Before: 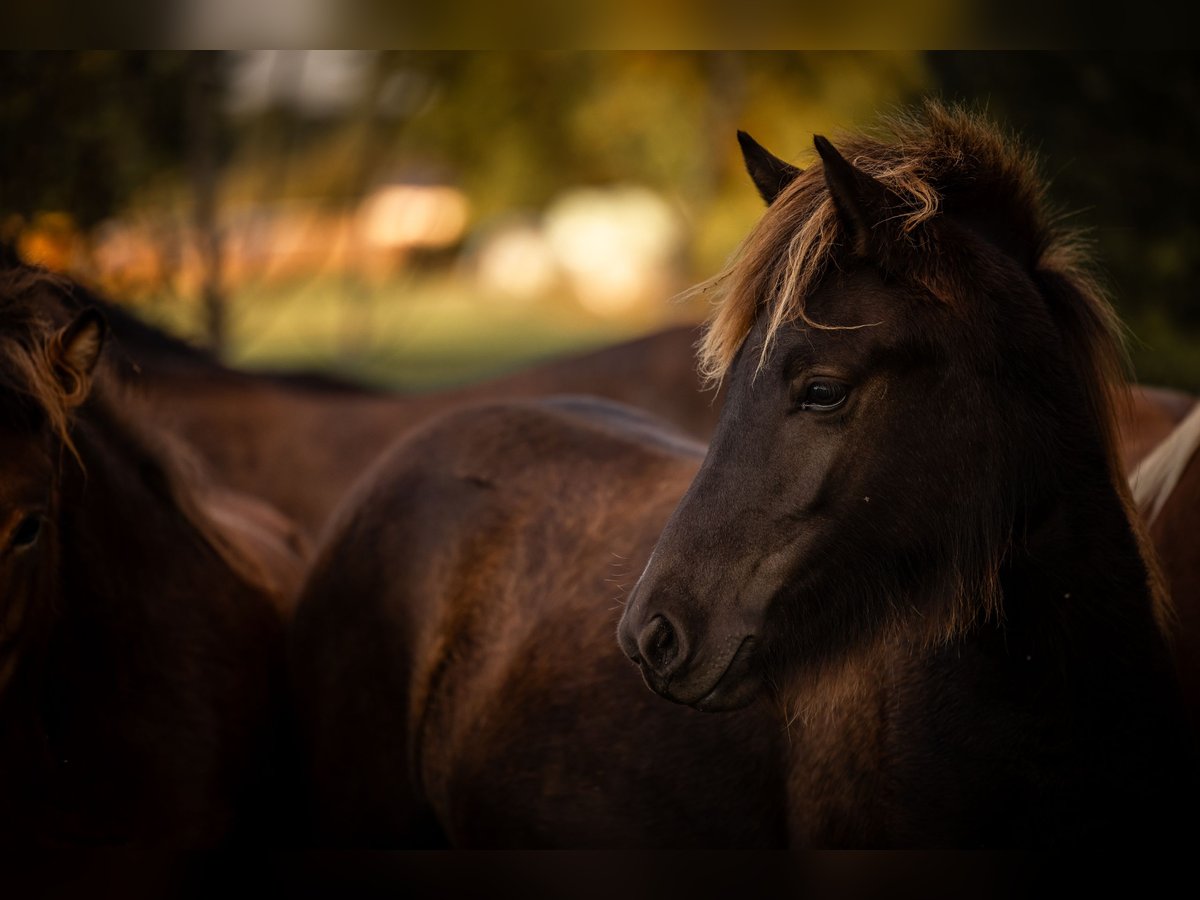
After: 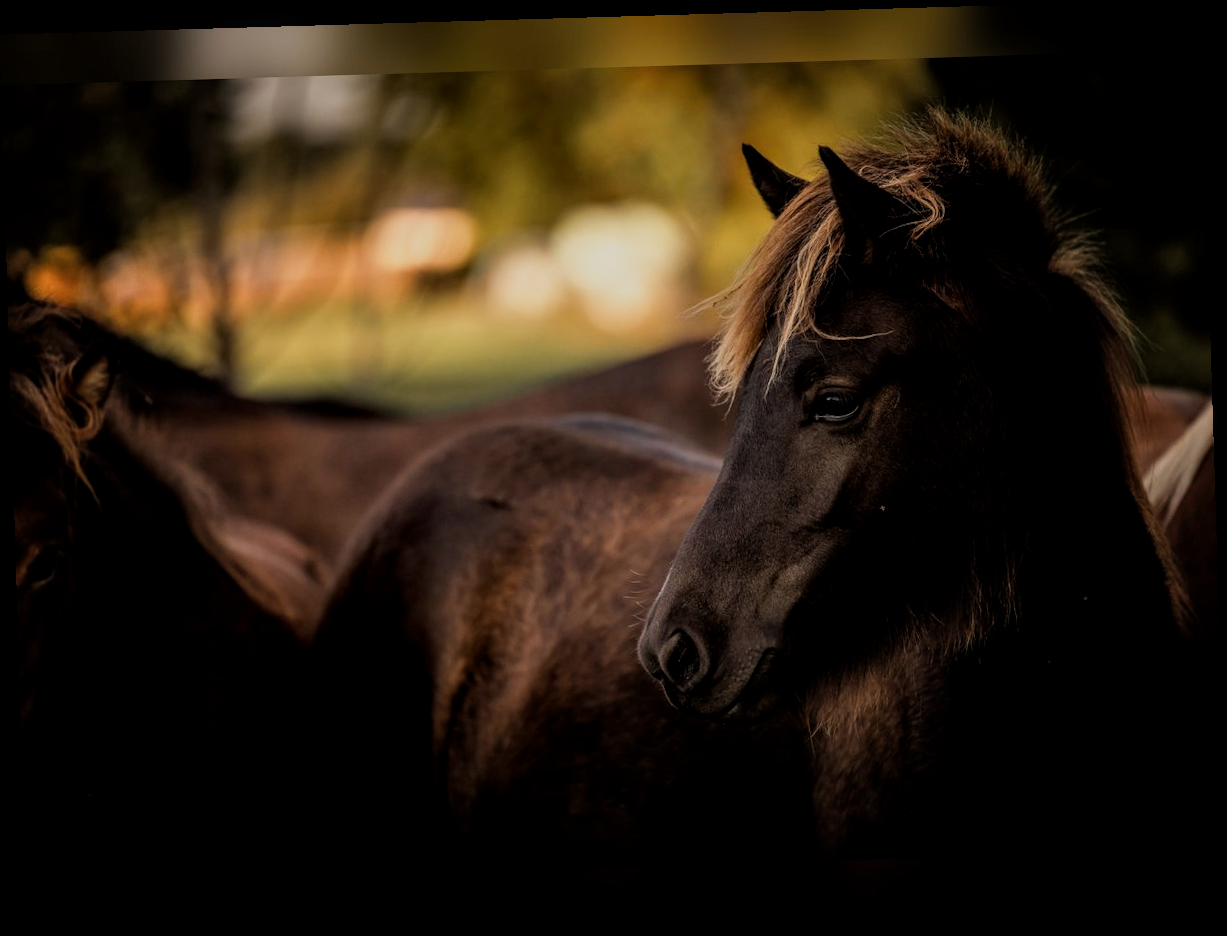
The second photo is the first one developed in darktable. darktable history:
filmic rgb: black relative exposure -7.65 EV, white relative exposure 4.56 EV, hardness 3.61
rotate and perspective: rotation -1.77°, lens shift (horizontal) 0.004, automatic cropping off
local contrast: on, module defaults
